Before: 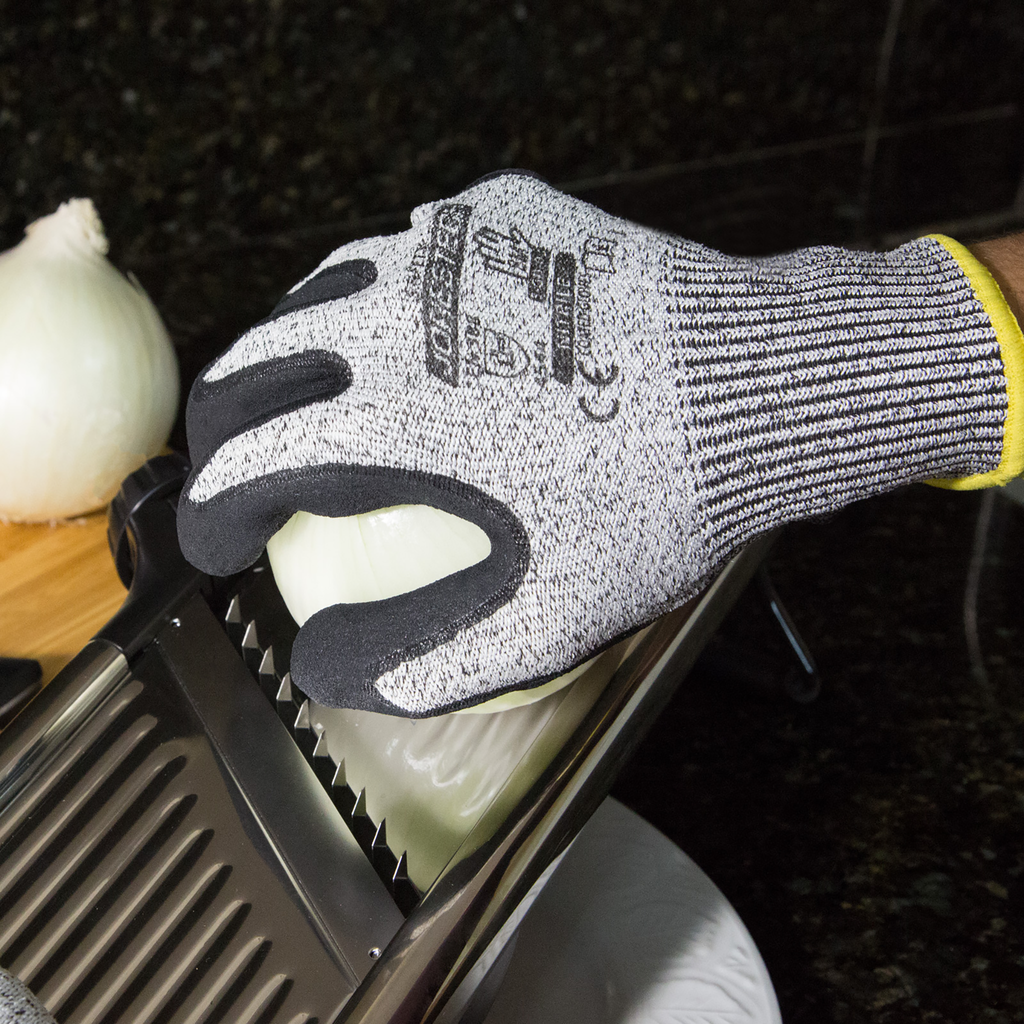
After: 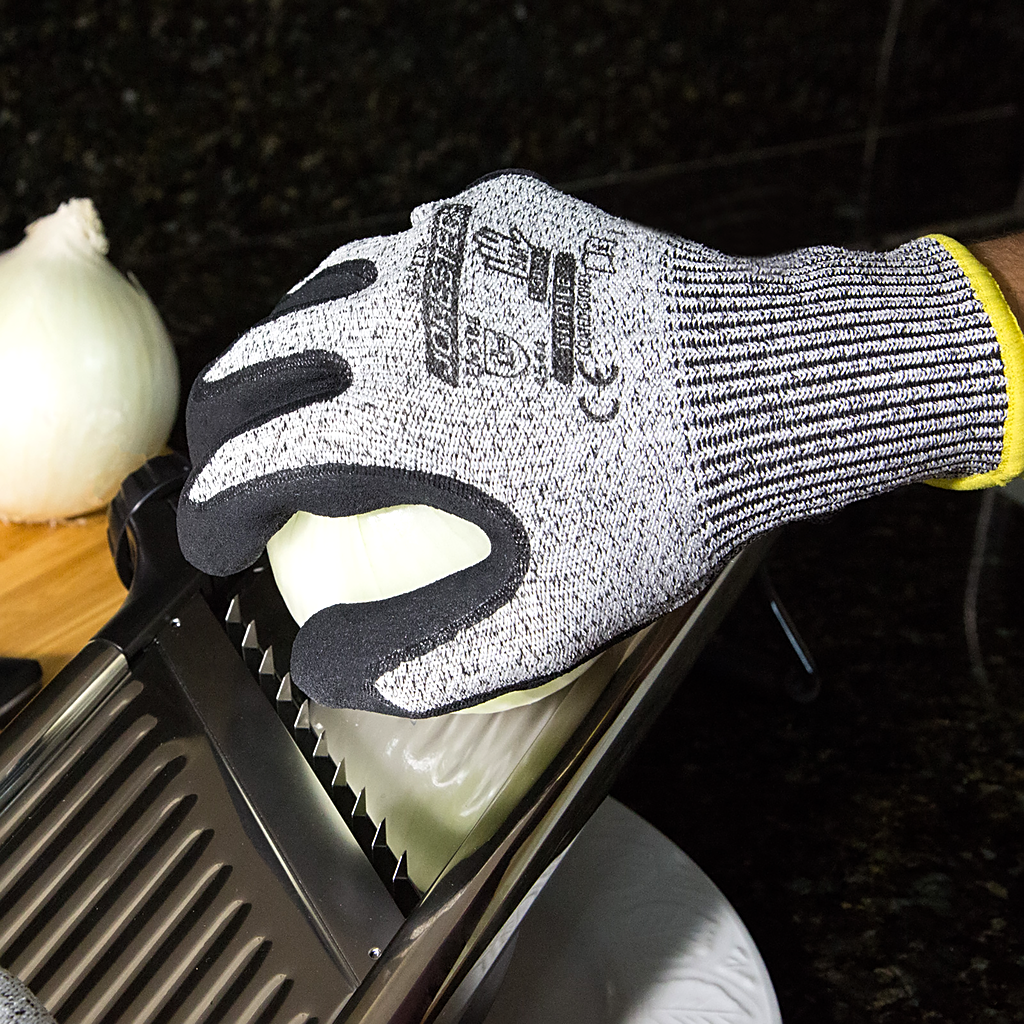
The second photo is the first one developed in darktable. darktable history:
color balance: contrast 10%
sharpen: on, module defaults
